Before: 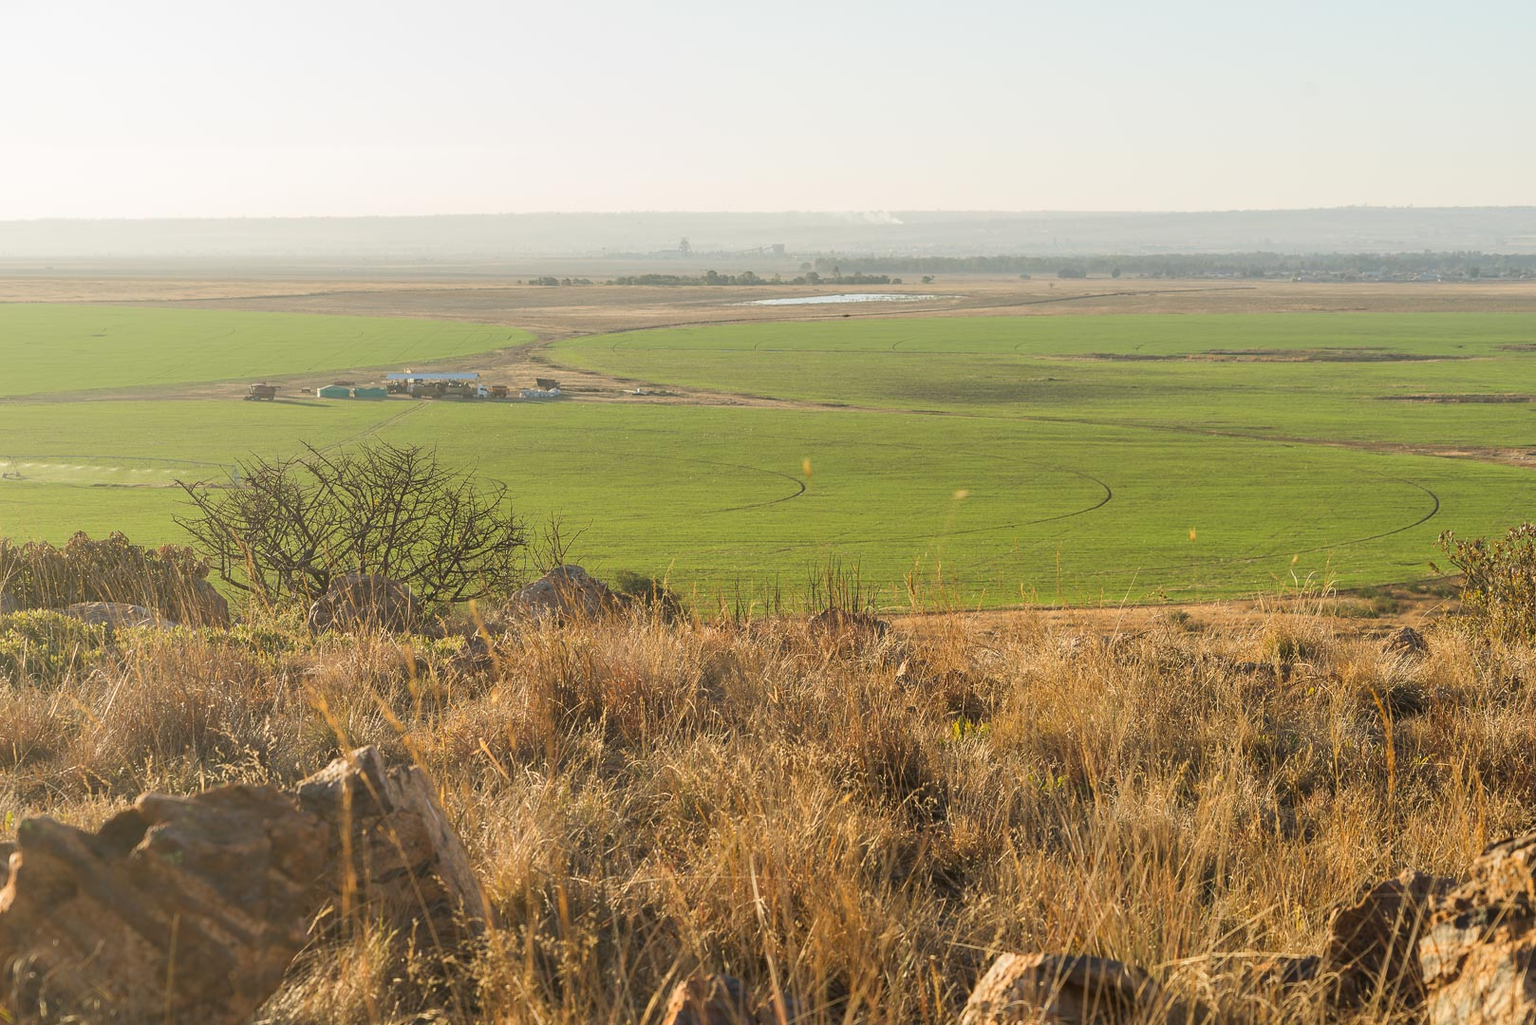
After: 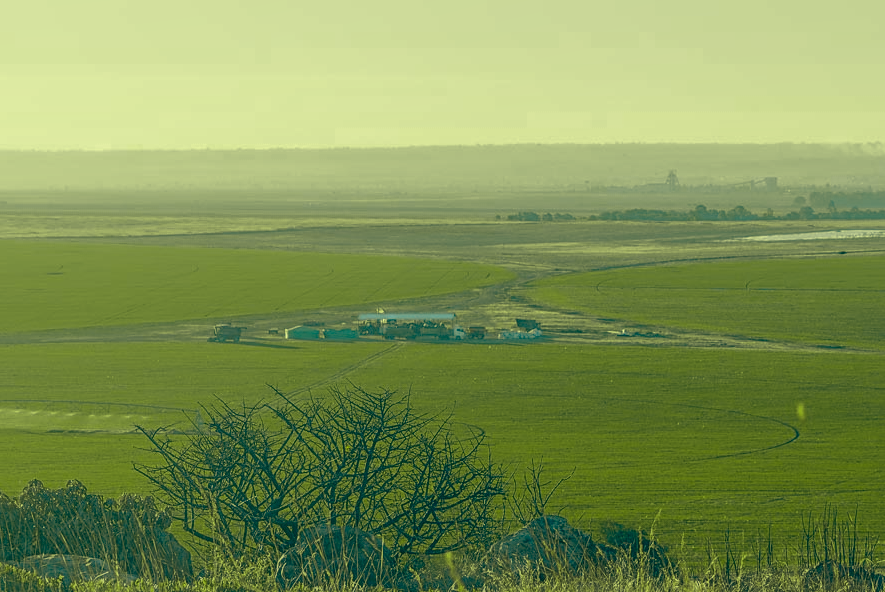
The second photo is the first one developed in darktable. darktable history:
crop and rotate: left 3.047%, top 7.509%, right 42.236%, bottom 37.598%
graduated density: rotation -180°, offset 24.95
sharpen: amount 0.2
local contrast: on, module defaults
color correction: highlights a* -15.58, highlights b* 40, shadows a* -40, shadows b* -26.18
color zones: curves: ch0 [(0, 0.533) (0.126, 0.533) (0.234, 0.533) (0.368, 0.357) (0.5, 0.5) (0.625, 0.5) (0.74, 0.637) (0.875, 0.5)]; ch1 [(0.004, 0.708) (0.129, 0.662) (0.25, 0.5) (0.375, 0.331) (0.496, 0.396) (0.625, 0.649) (0.739, 0.26) (0.875, 0.5) (1, 0.478)]; ch2 [(0, 0.409) (0.132, 0.403) (0.236, 0.558) (0.379, 0.448) (0.5, 0.5) (0.625, 0.5) (0.691, 0.39) (0.875, 0.5)]
